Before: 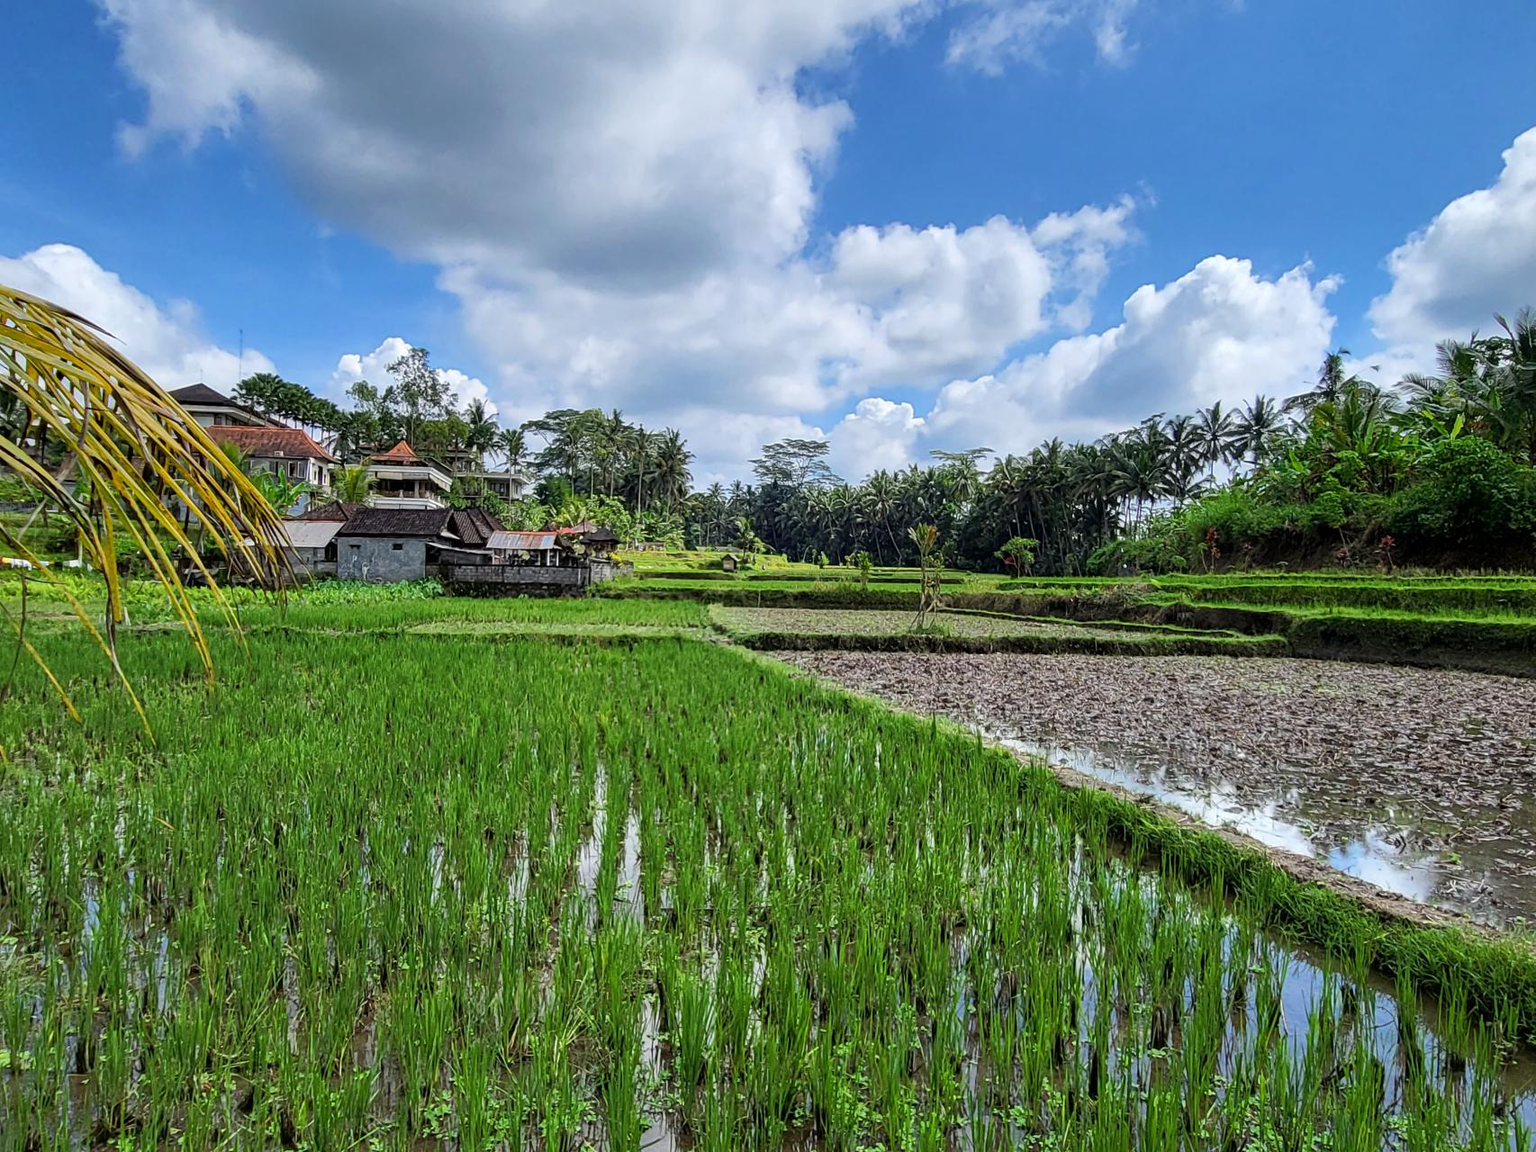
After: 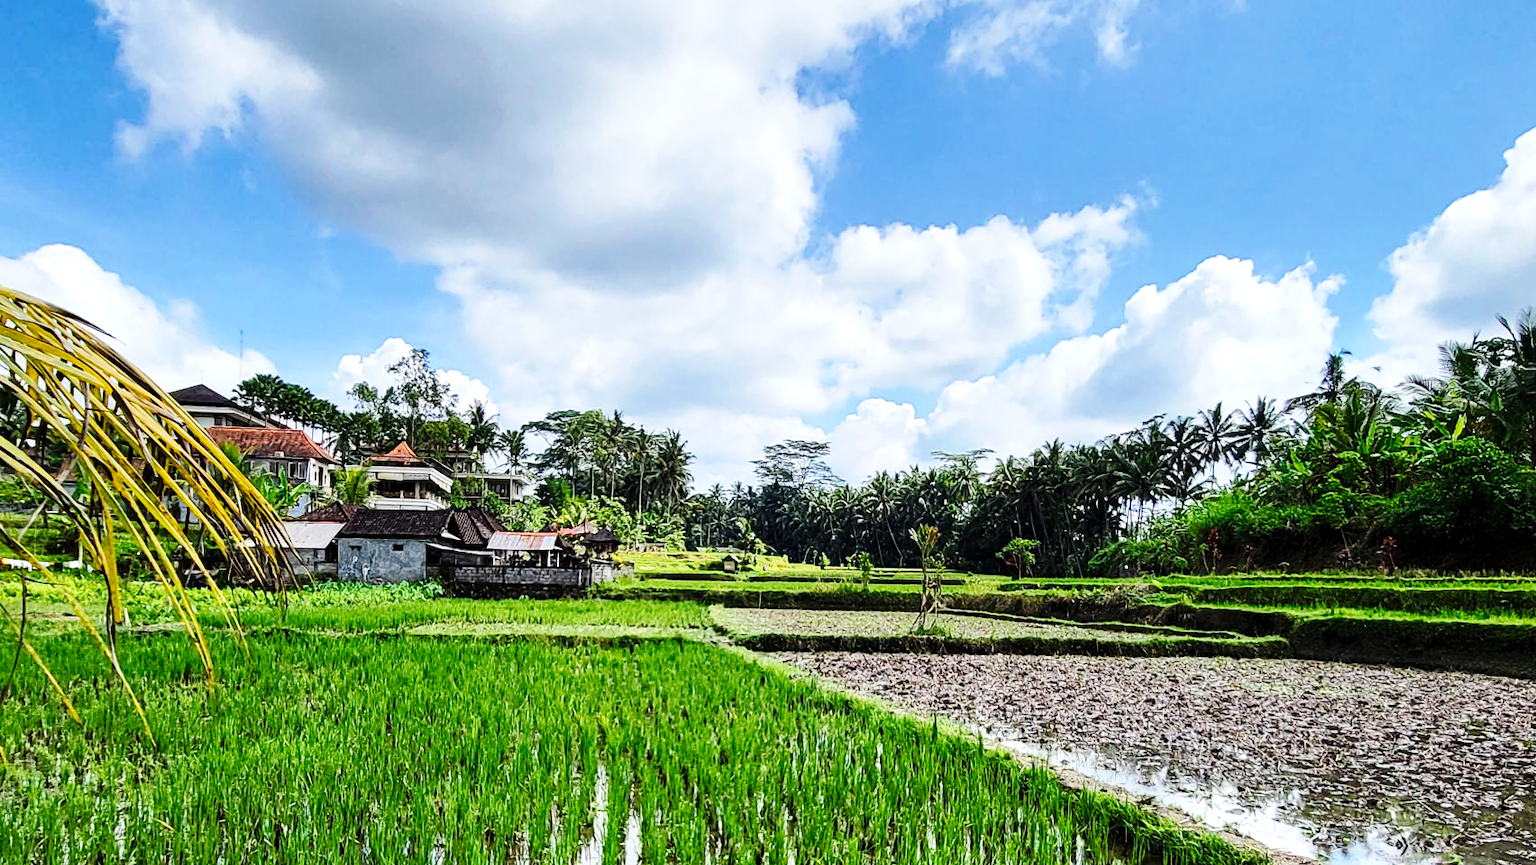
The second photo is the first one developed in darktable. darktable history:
tone equalizer: -8 EV -0.417 EV, -7 EV -0.389 EV, -6 EV -0.333 EV, -5 EV -0.222 EV, -3 EV 0.222 EV, -2 EV 0.333 EV, -1 EV 0.389 EV, +0 EV 0.417 EV, edges refinement/feathering 500, mask exposure compensation -1.57 EV, preserve details no
crop: bottom 24.967%
base curve: curves: ch0 [(0, 0) (0.036, 0.025) (0.121, 0.166) (0.206, 0.329) (0.605, 0.79) (1, 1)], preserve colors none
